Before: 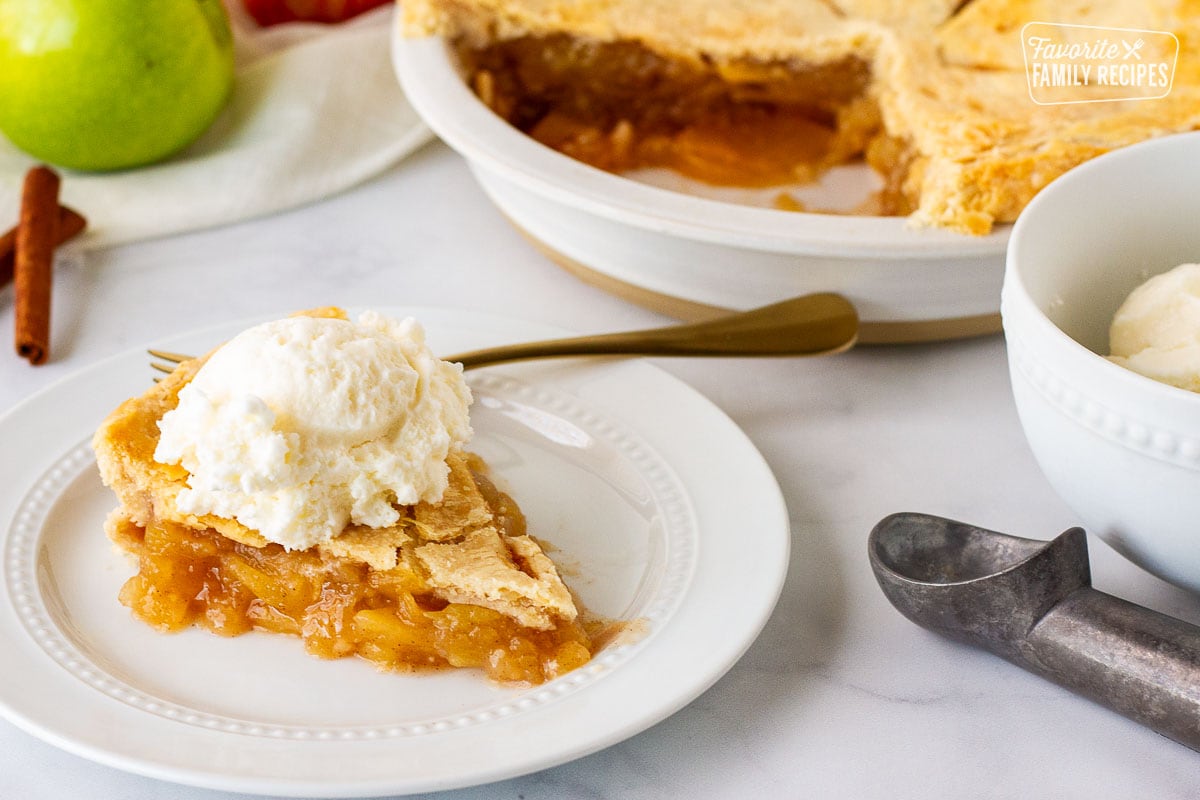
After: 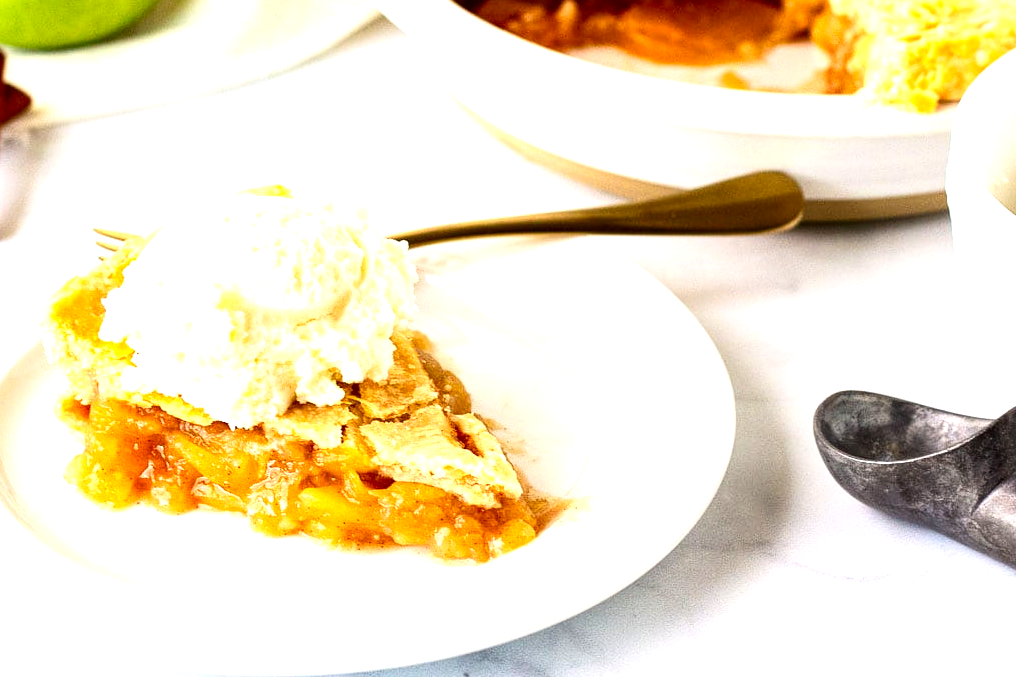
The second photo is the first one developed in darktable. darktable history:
contrast brightness saturation: contrast 0.199, brightness -0.102, saturation 0.099
tone equalizer: -8 EV -1.09 EV, -7 EV -0.994 EV, -6 EV -0.836 EV, -5 EV -0.579 EV, -3 EV 0.548 EV, -2 EV 0.893 EV, -1 EV 0.99 EV, +0 EV 1.07 EV
local contrast: highlights 102%, shadows 97%, detail 119%, midtone range 0.2
crop and rotate: left 4.614%, top 15.367%, right 10.646%
